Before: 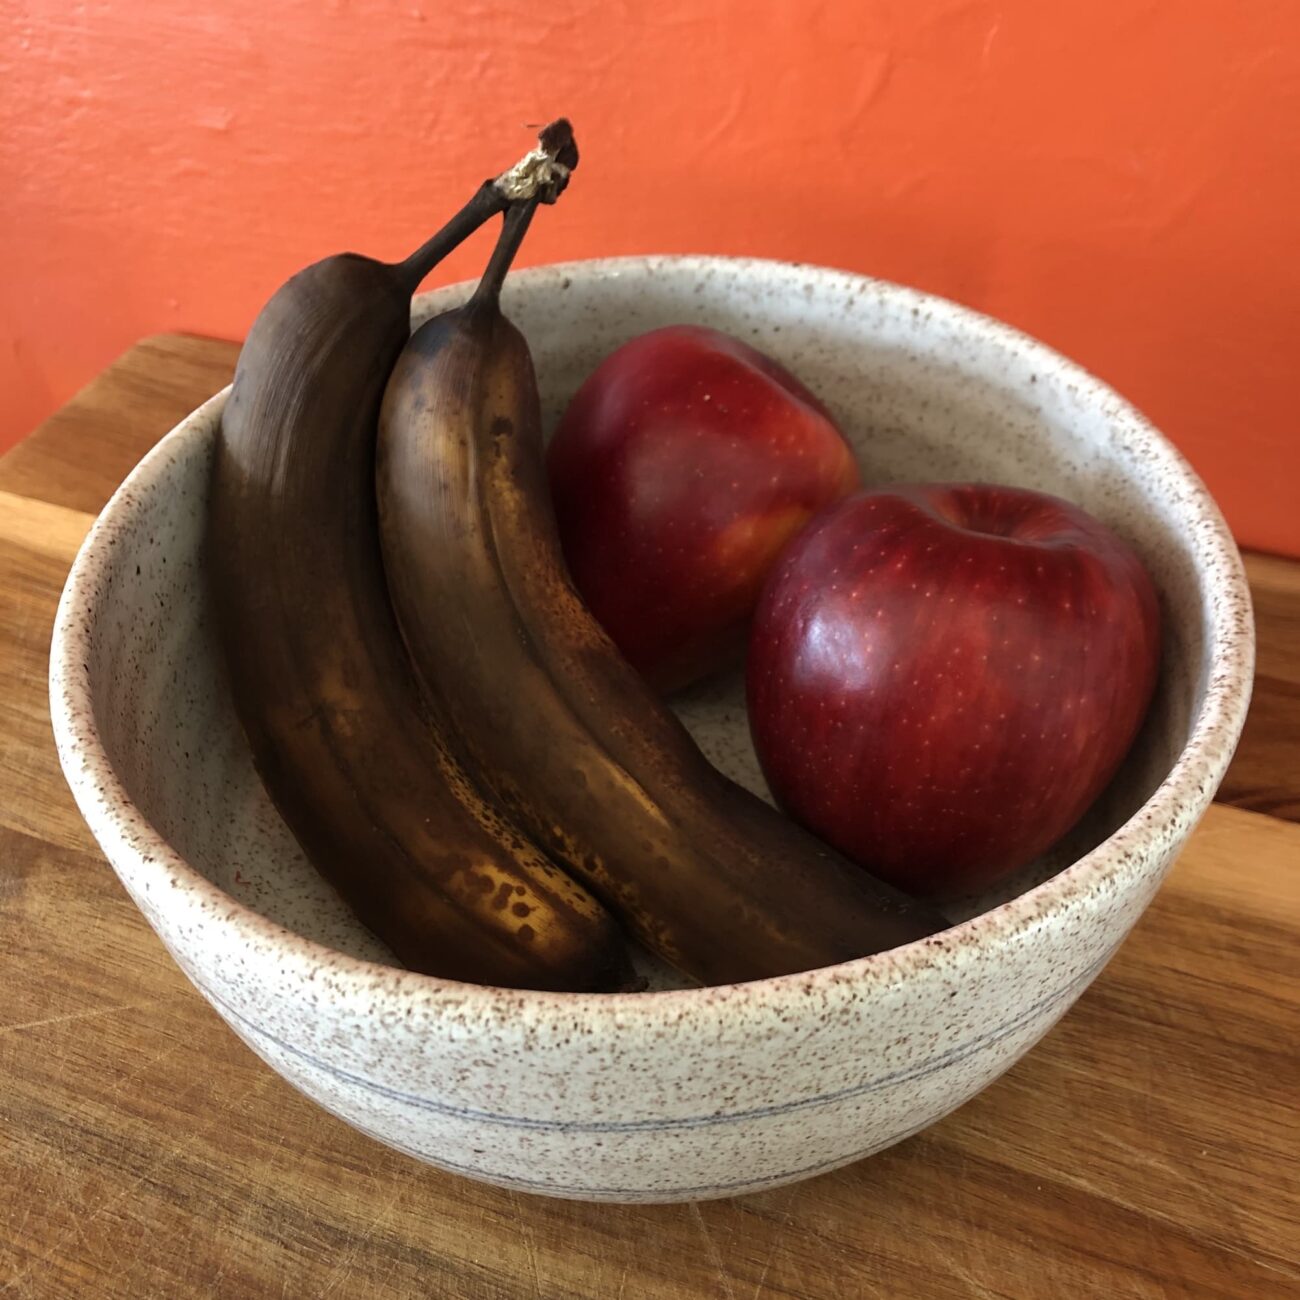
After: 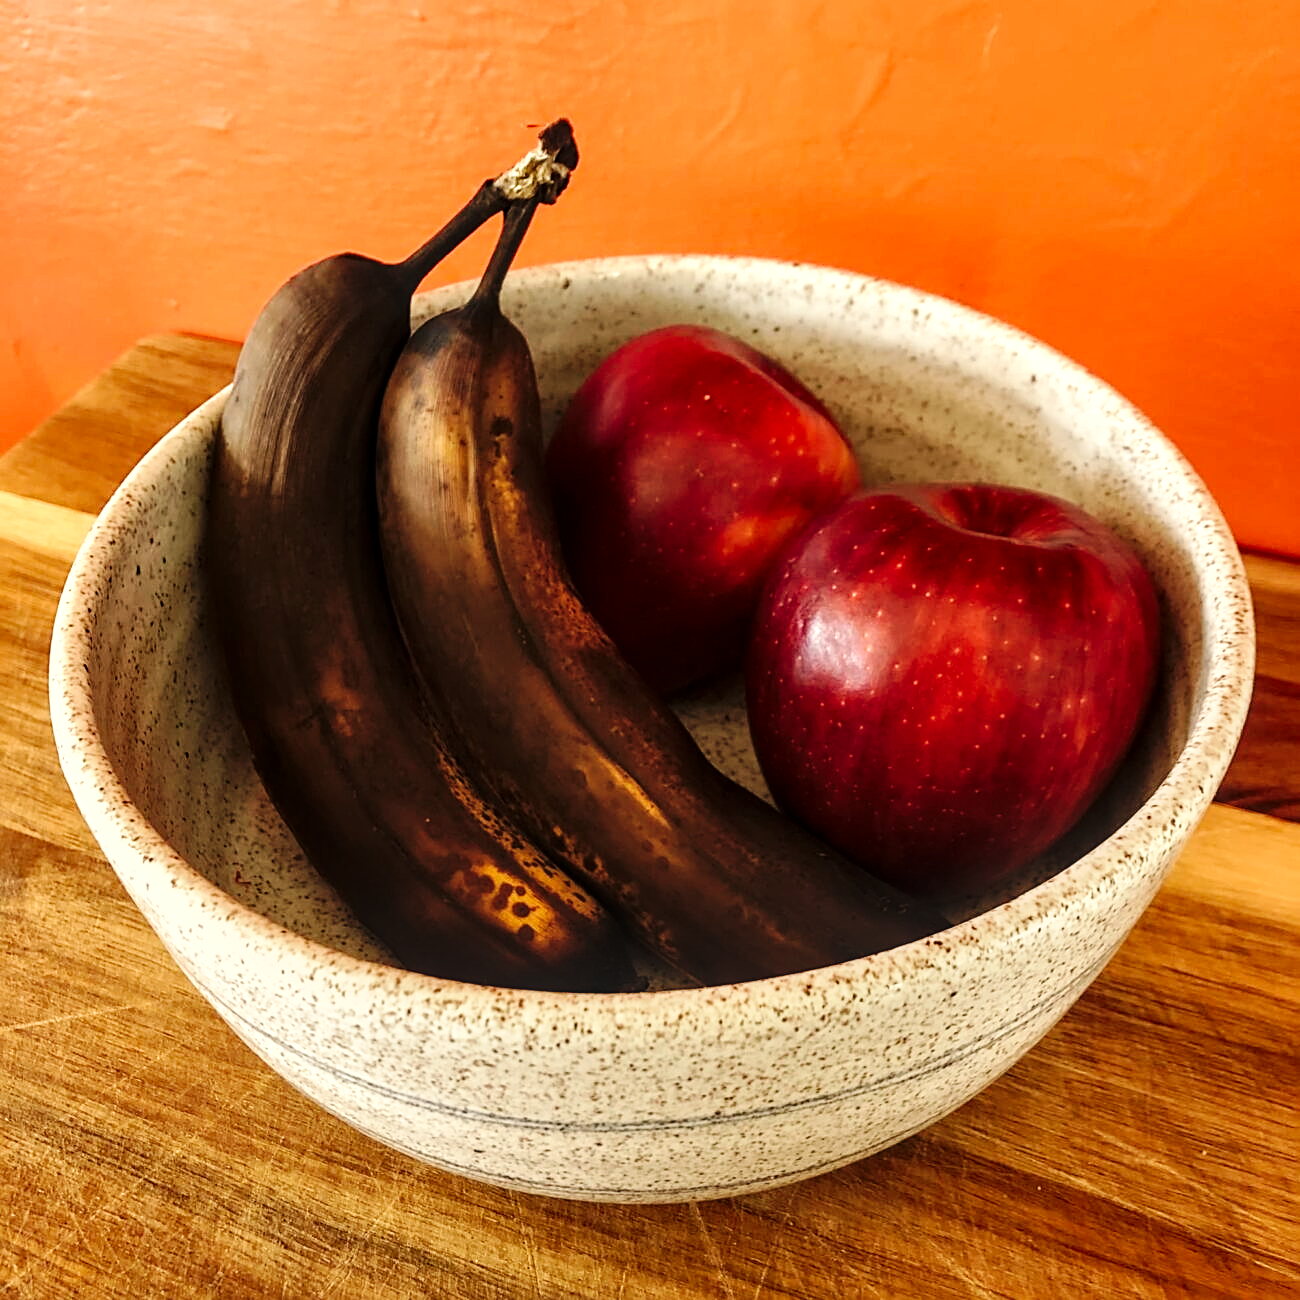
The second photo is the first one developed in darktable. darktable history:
base curve: curves: ch0 [(0, 0) (0.036, 0.025) (0.121, 0.166) (0.206, 0.329) (0.605, 0.79) (1, 1)], preserve colors none
local contrast: detail 130%
sharpen: on, module defaults
white balance: red 1.123, blue 0.83
